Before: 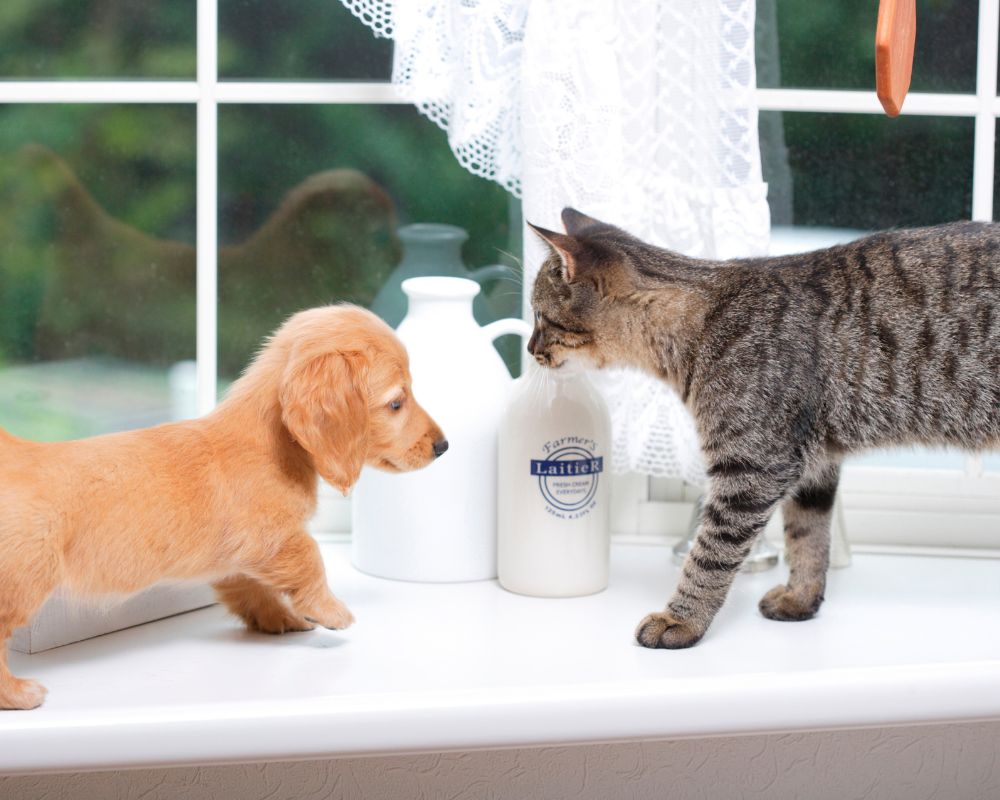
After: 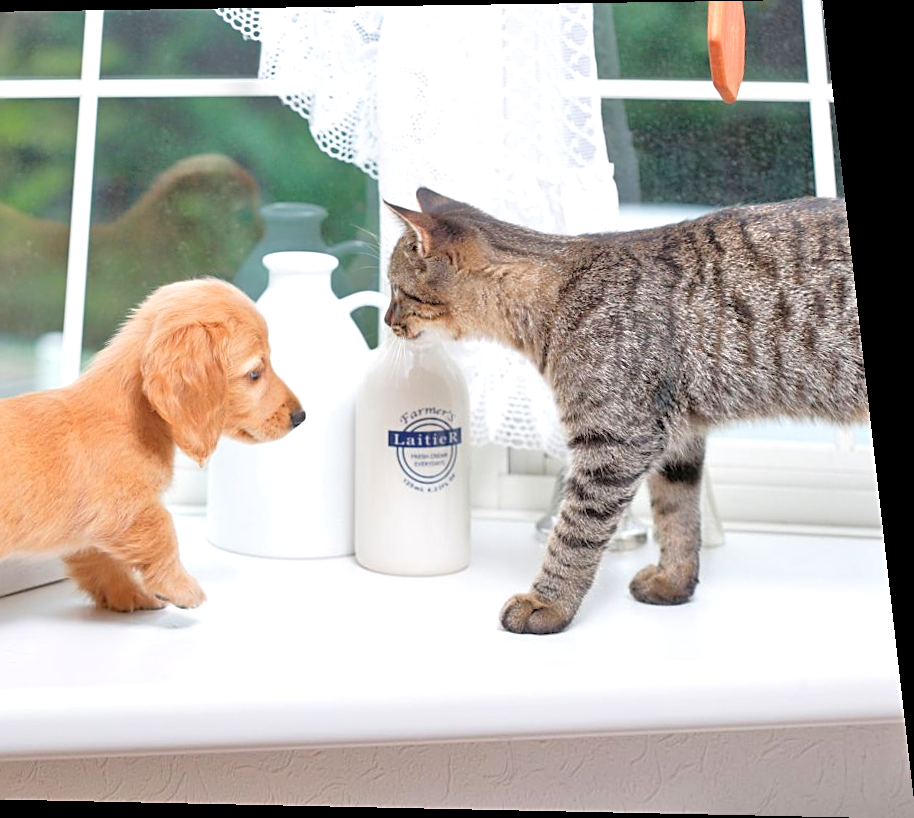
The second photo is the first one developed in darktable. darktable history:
rotate and perspective: rotation 0.128°, lens shift (vertical) -0.181, lens shift (horizontal) -0.044, shear 0.001, automatic cropping off
crop: left 16.145%
tone equalizer: -7 EV 0.15 EV, -6 EV 0.6 EV, -5 EV 1.15 EV, -4 EV 1.33 EV, -3 EV 1.15 EV, -2 EV 0.6 EV, -1 EV 0.15 EV, mask exposure compensation -0.5 EV
sharpen: on, module defaults
exposure: exposure 0.127 EV, compensate highlight preservation false
color balance: output saturation 98.5%
